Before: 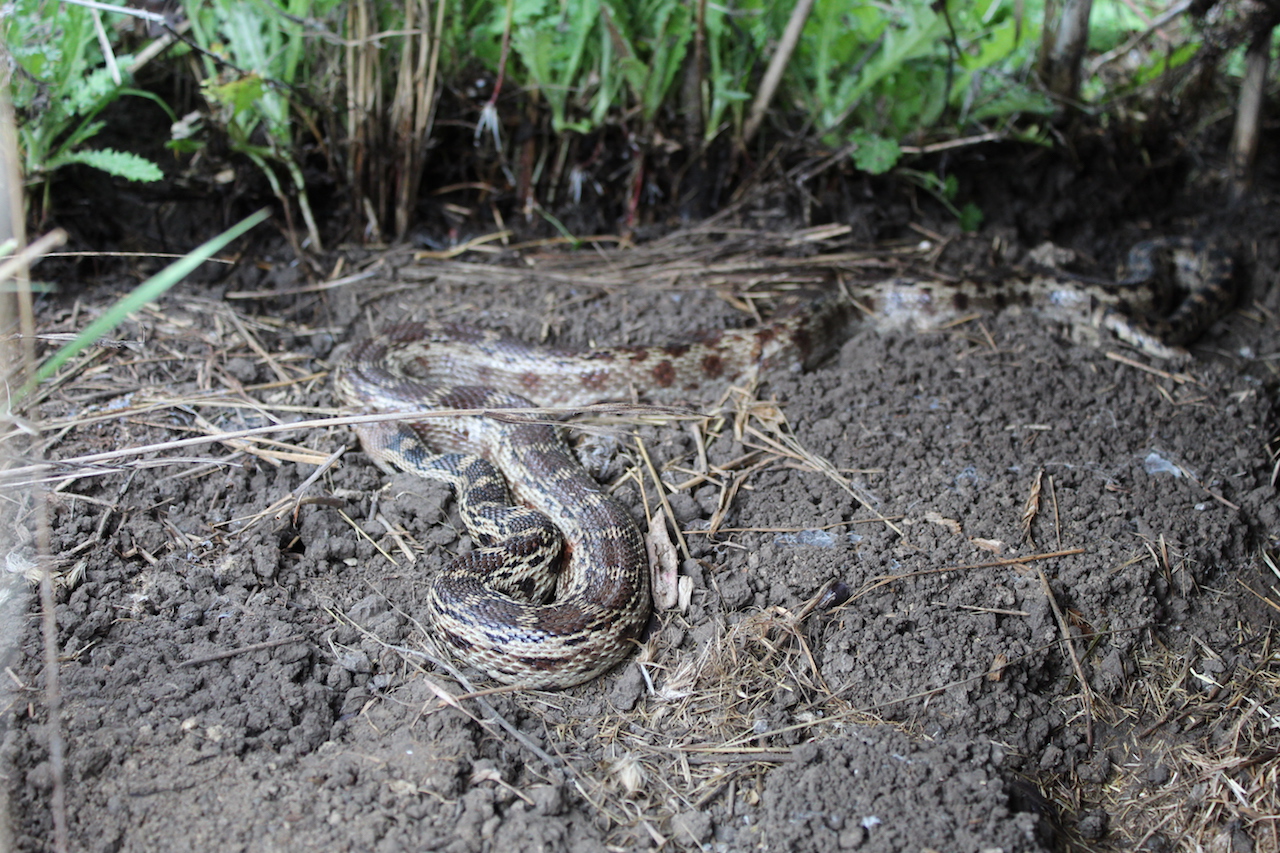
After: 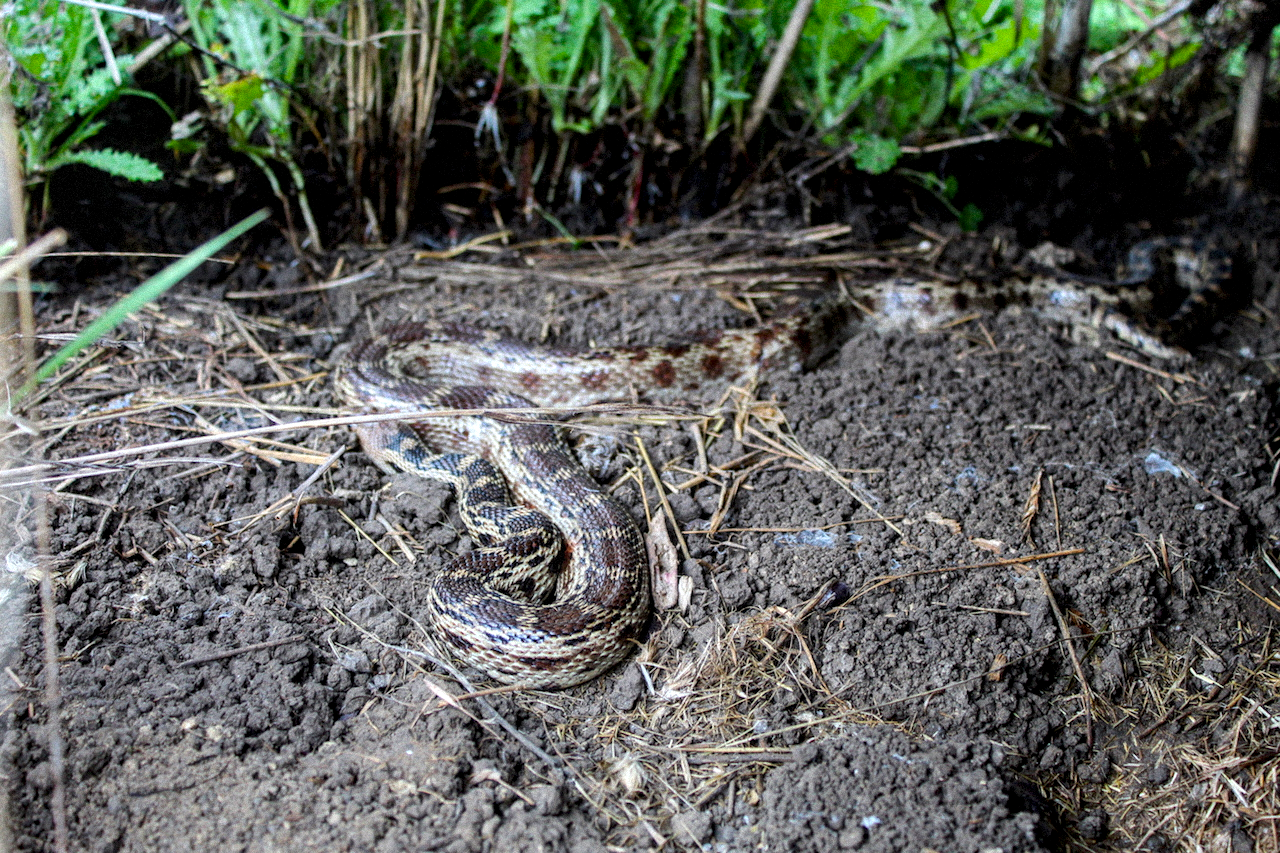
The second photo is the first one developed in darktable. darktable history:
color balance rgb: linear chroma grading › global chroma 15%, perceptual saturation grading › global saturation 30%
tone equalizer: -8 EV -0.417 EV, -7 EV -0.389 EV, -6 EV -0.333 EV, -5 EV -0.222 EV, -3 EV 0.222 EV, -2 EV 0.333 EV, -1 EV 0.389 EV, +0 EV 0.417 EV, edges refinement/feathering 500, mask exposure compensation -1.57 EV, preserve details no
exposure: black level correction 0.006, exposure -0.226 EV, compensate highlight preservation false
grain: mid-tones bias 0%
local contrast: detail 130%
